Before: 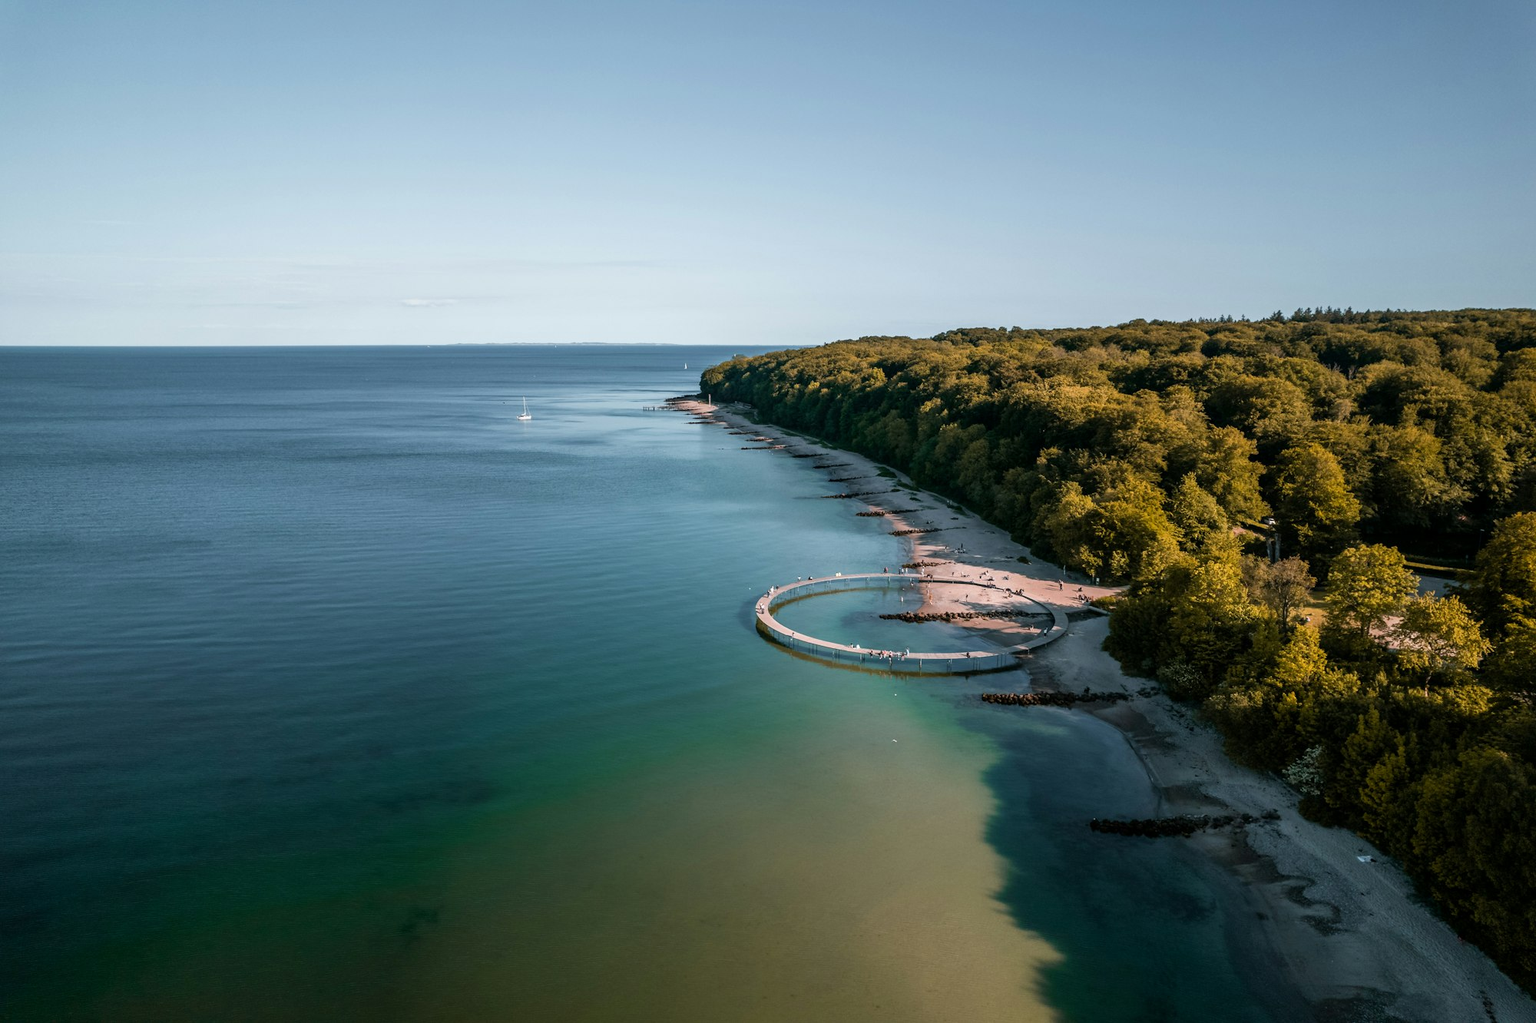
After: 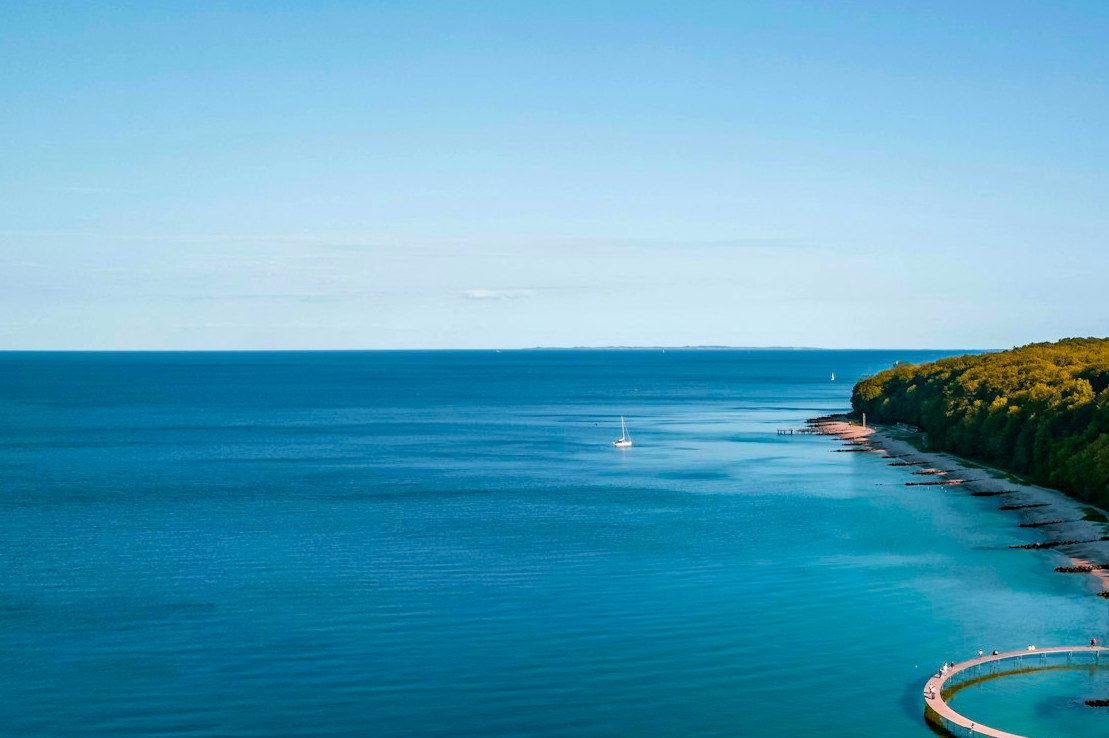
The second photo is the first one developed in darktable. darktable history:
haze removal: adaptive false
color balance rgb: perceptual saturation grading › global saturation 30.924%, global vibrance 50.062%
crop and rotate: left 3.021%, top 7.568%, right 41.499%, bottom 36.991%
